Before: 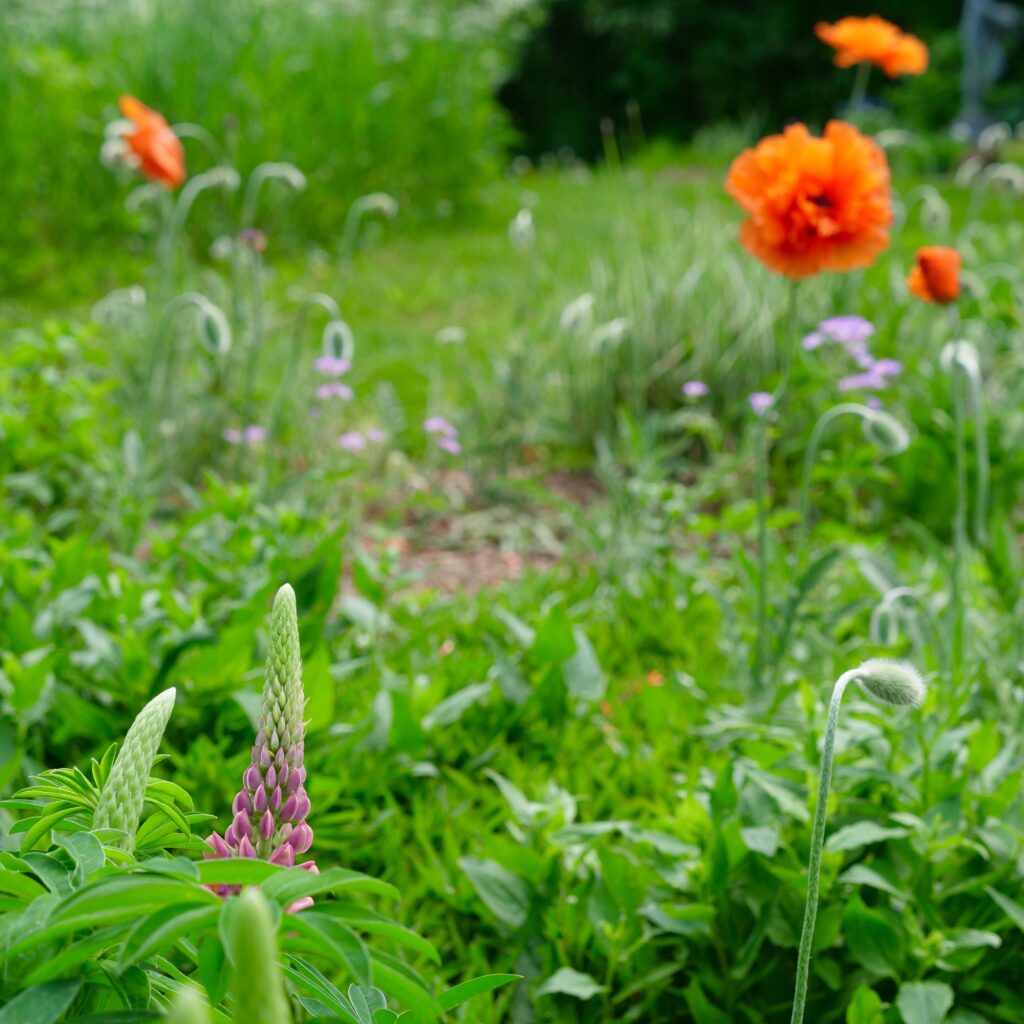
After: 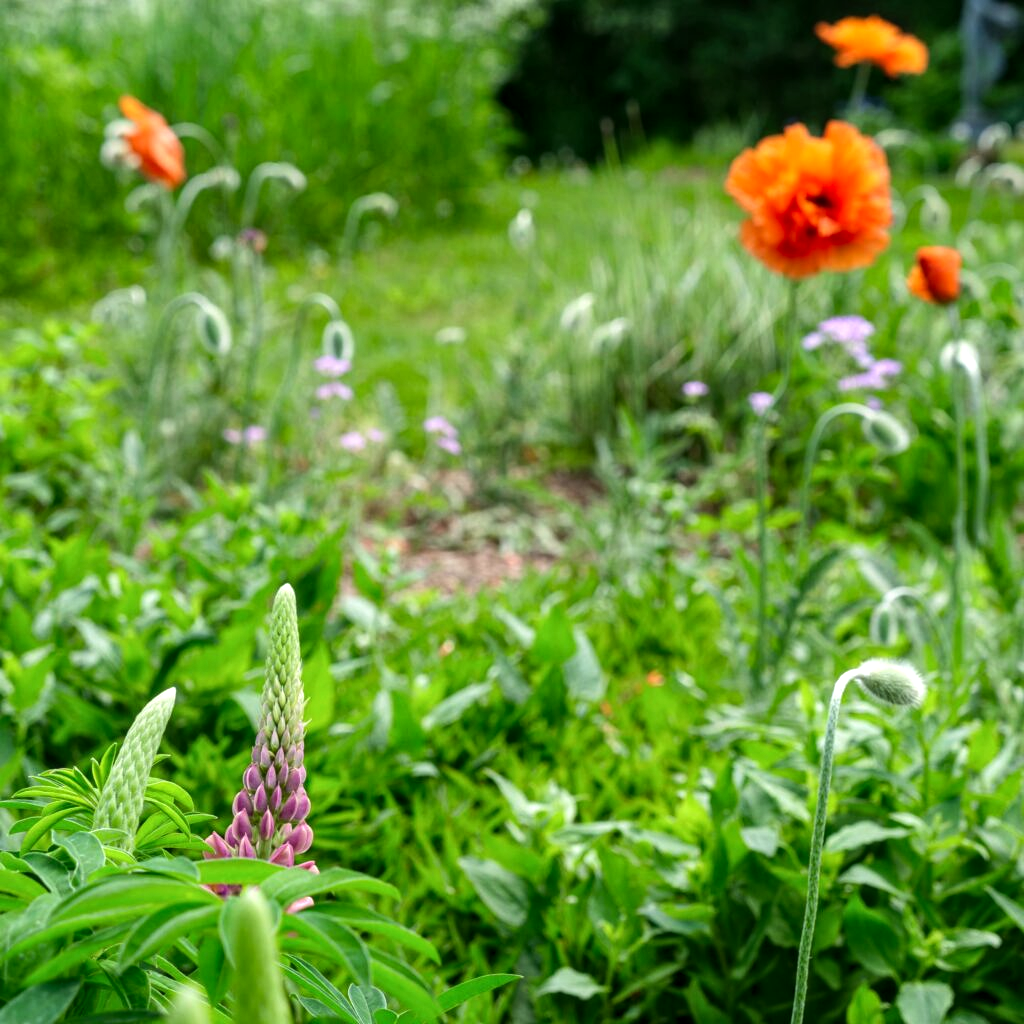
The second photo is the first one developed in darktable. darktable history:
local contrast: on, module defaults
tone equalizer: -8 EV -0.417 EV, -7 EV -0.389 EV, -6 EV -0.333 EV, -5 EV -0.222 EV, -3 EV 0.222 EV, -2 EV 0.333 EV, -1 EV 0.389 EV, +0 EV 0.417 EV, edges refinement/feathering 500, mask exposure compensation -1.57 EV, preserve details no
